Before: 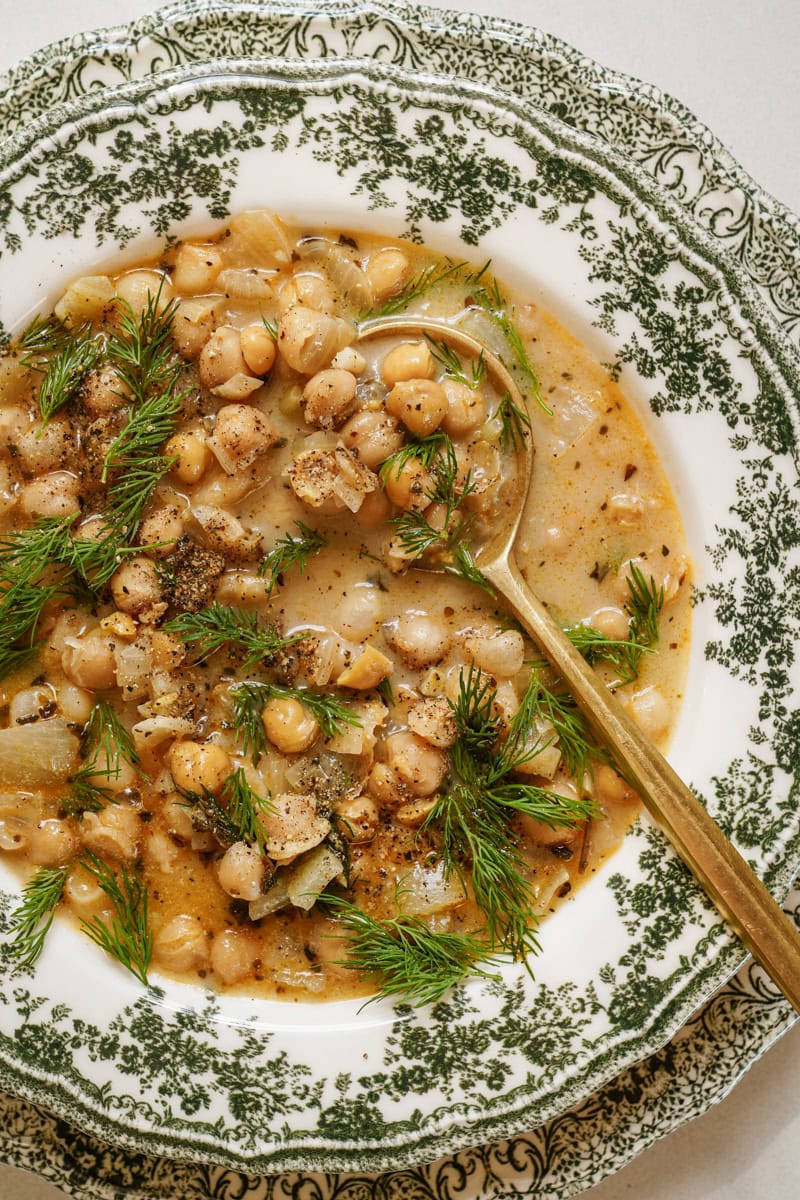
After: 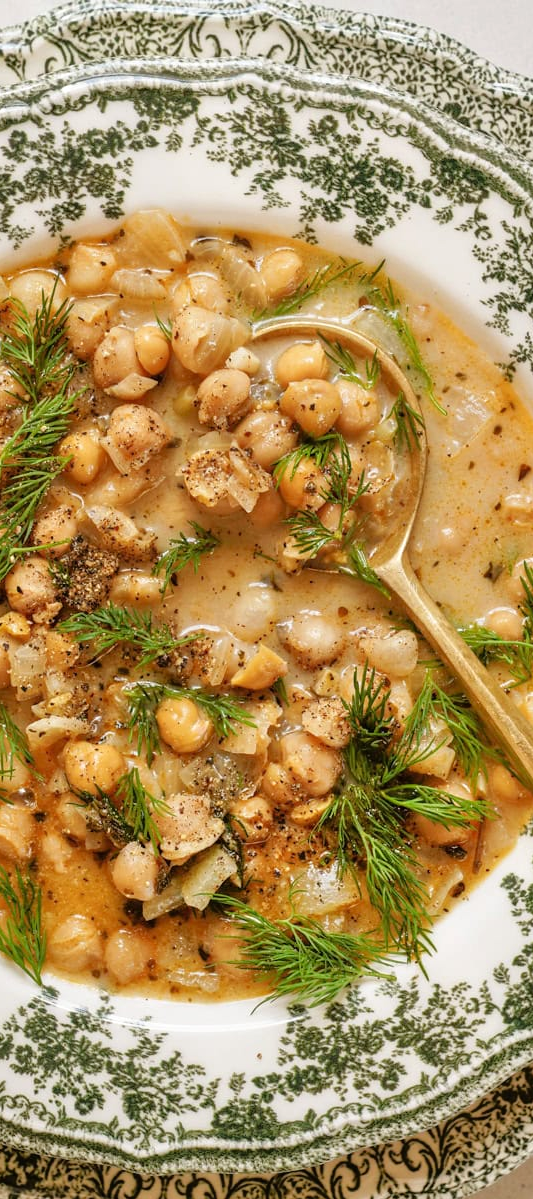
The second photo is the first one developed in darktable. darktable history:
tone equalizer: -8 EV 0.022 EV, -7 EV -0.017 EV, -6 EV 0.031 EV, -5 EV 0.03 EV, -4 EV 0.275 EV, -3 EV 0.661 EV, -2 EV 0.584 EV, -1 EV 0.204 EV, +0 EV 0.051 EV
crop and rotate: left 13.384%, right 19.892%
